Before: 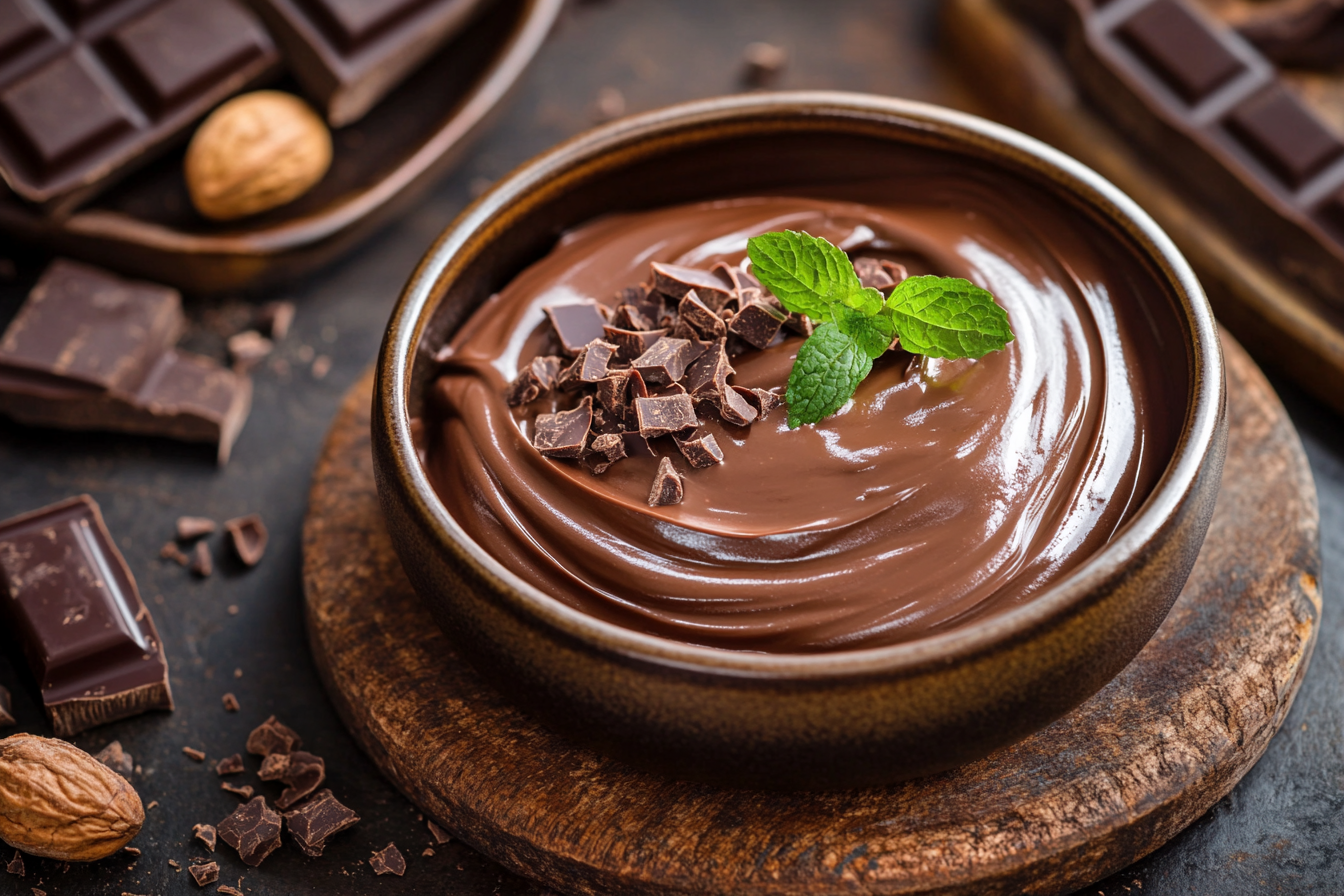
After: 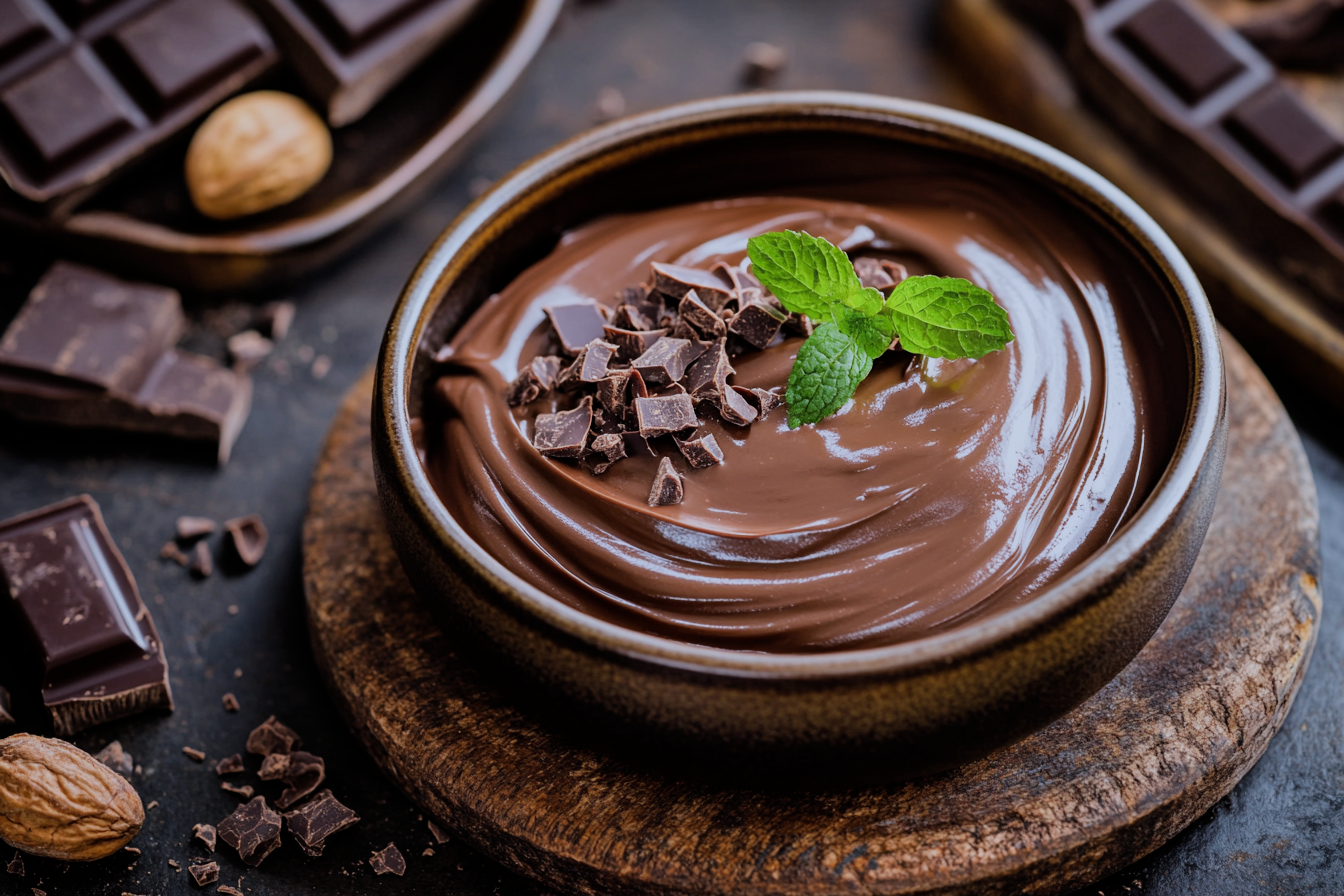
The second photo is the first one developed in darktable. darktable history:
shadows and highlights: radius 331.84, shadows 53.55, highlights -100, compress 94.63%, highlights color adjustment 73.23%, soften with gaussian
filmic rgb: black relative exposure -7.65 EV, white relative exposure 4.56 EV, hardness 3.61
white balance: red 0.926, green 1.003, blue 1.133
